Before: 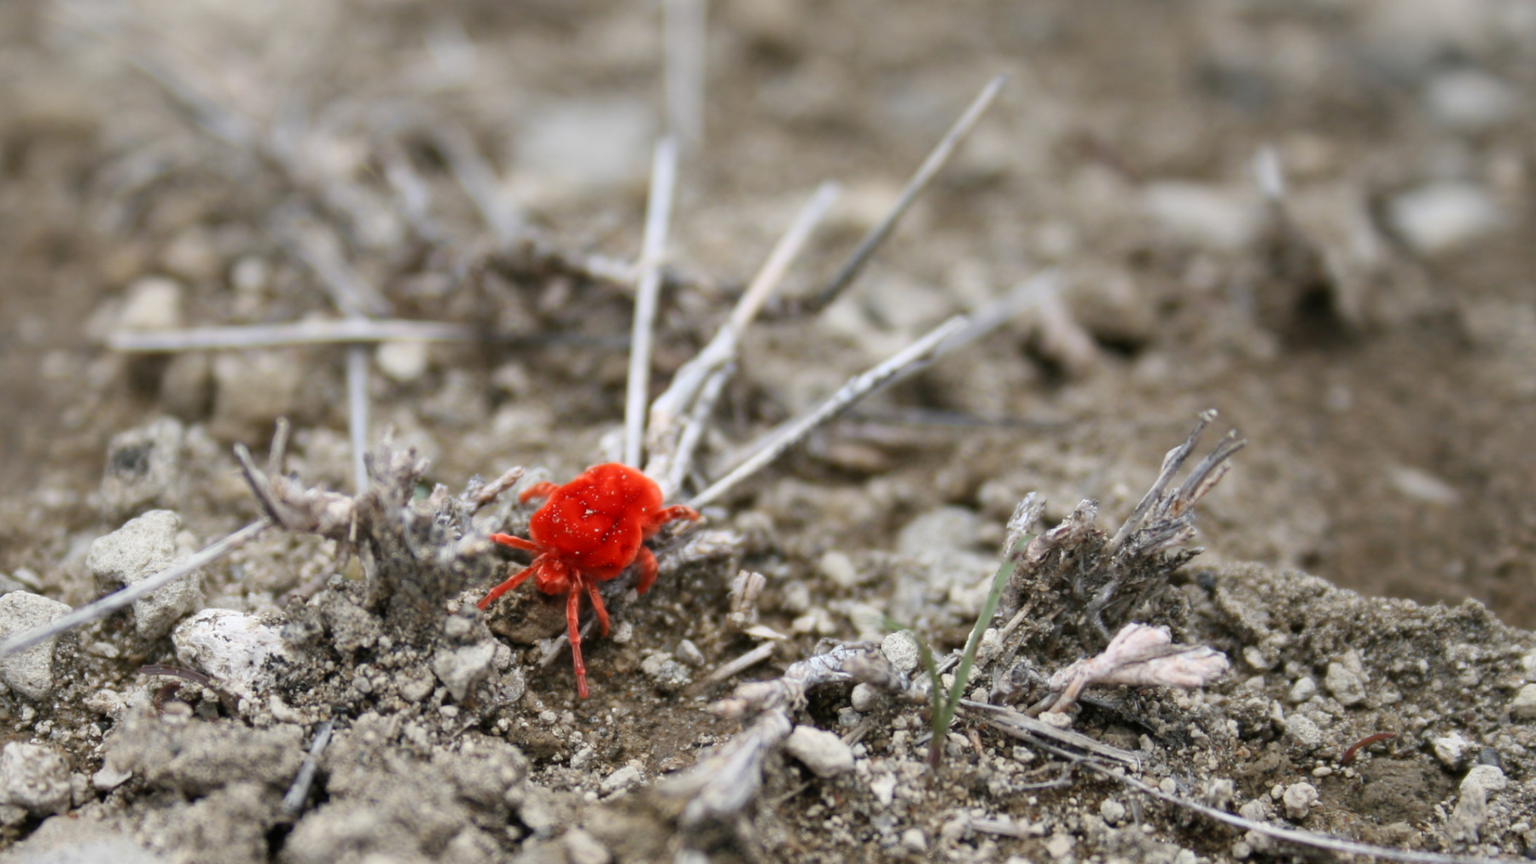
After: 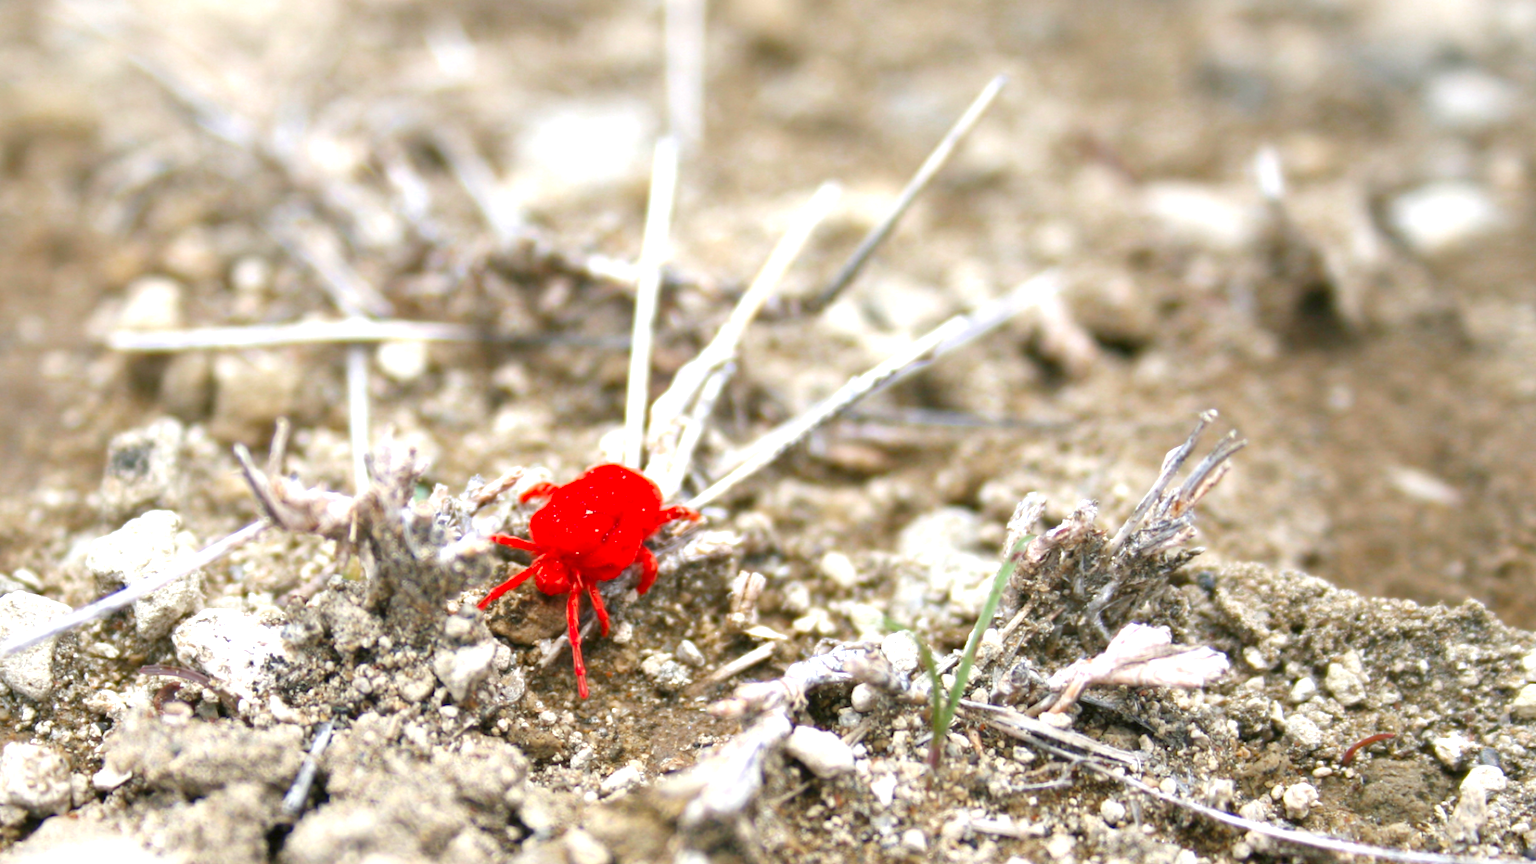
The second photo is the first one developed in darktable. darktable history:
exposure: exposure 1.16 EV, compensate highlight preservation false
levels: levels [0, 0.478, 1]
color zones: curves: ch0 [(0, 0.425) (0.143, 0.422) (0.286, 0.42) (0.429, 0.419) (0.571, 0.419) (0.714, 0.42) (0.857, 0.422) (1, 0.425)]; ch1 [(0, 0.666) (0.143, 0.669) (0.286, 0.671) (0.429, 0.67) (0.571, 0.67) (0.714, 0.67) (0.857, 0.67) (1, 0.666)]
